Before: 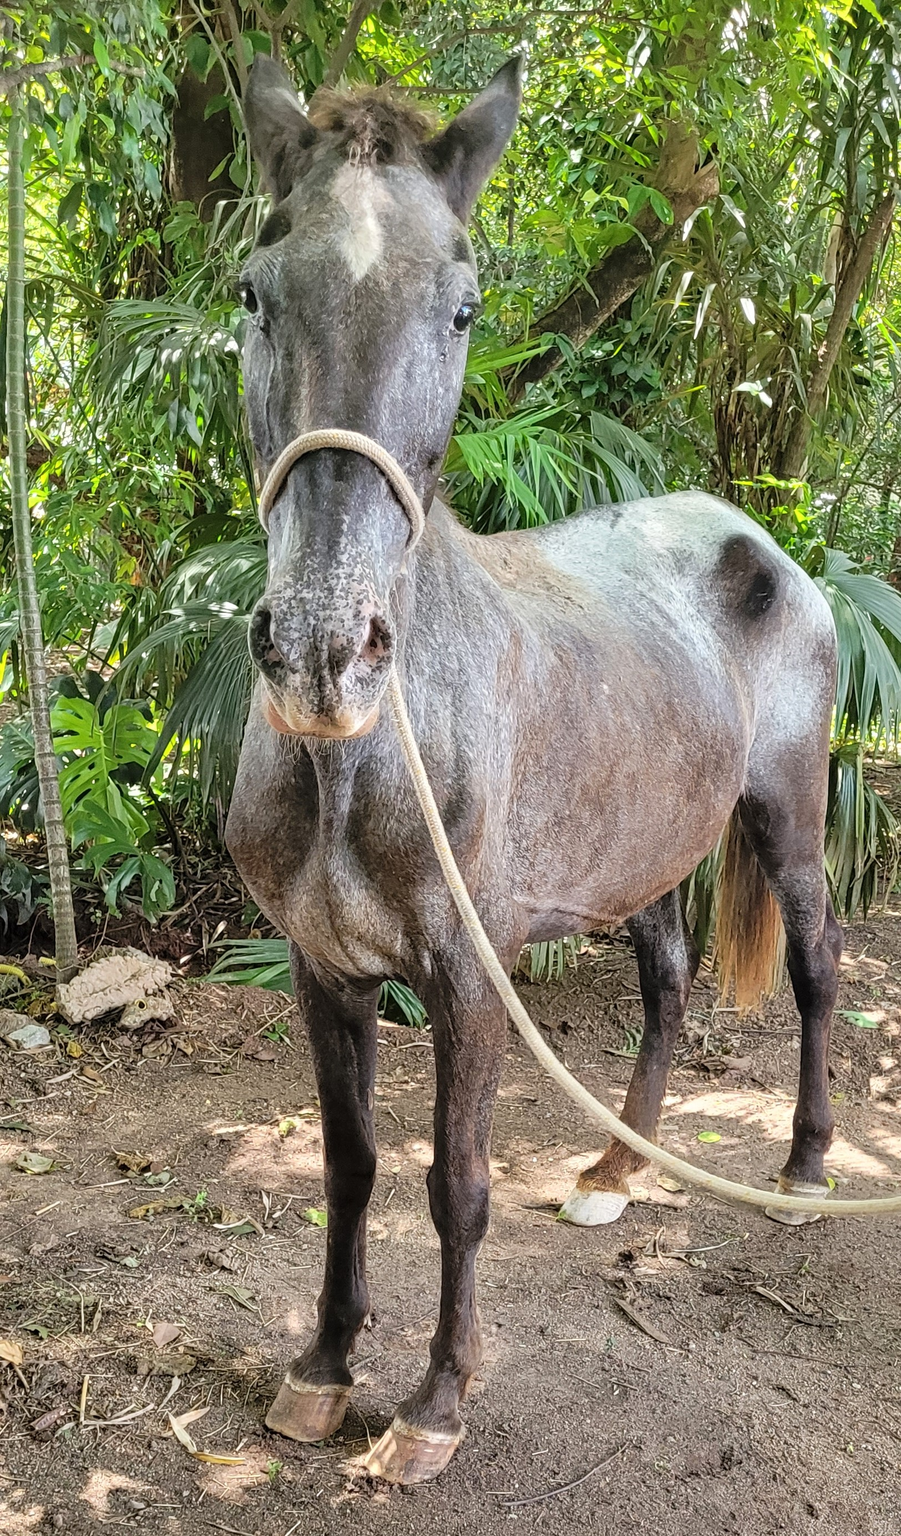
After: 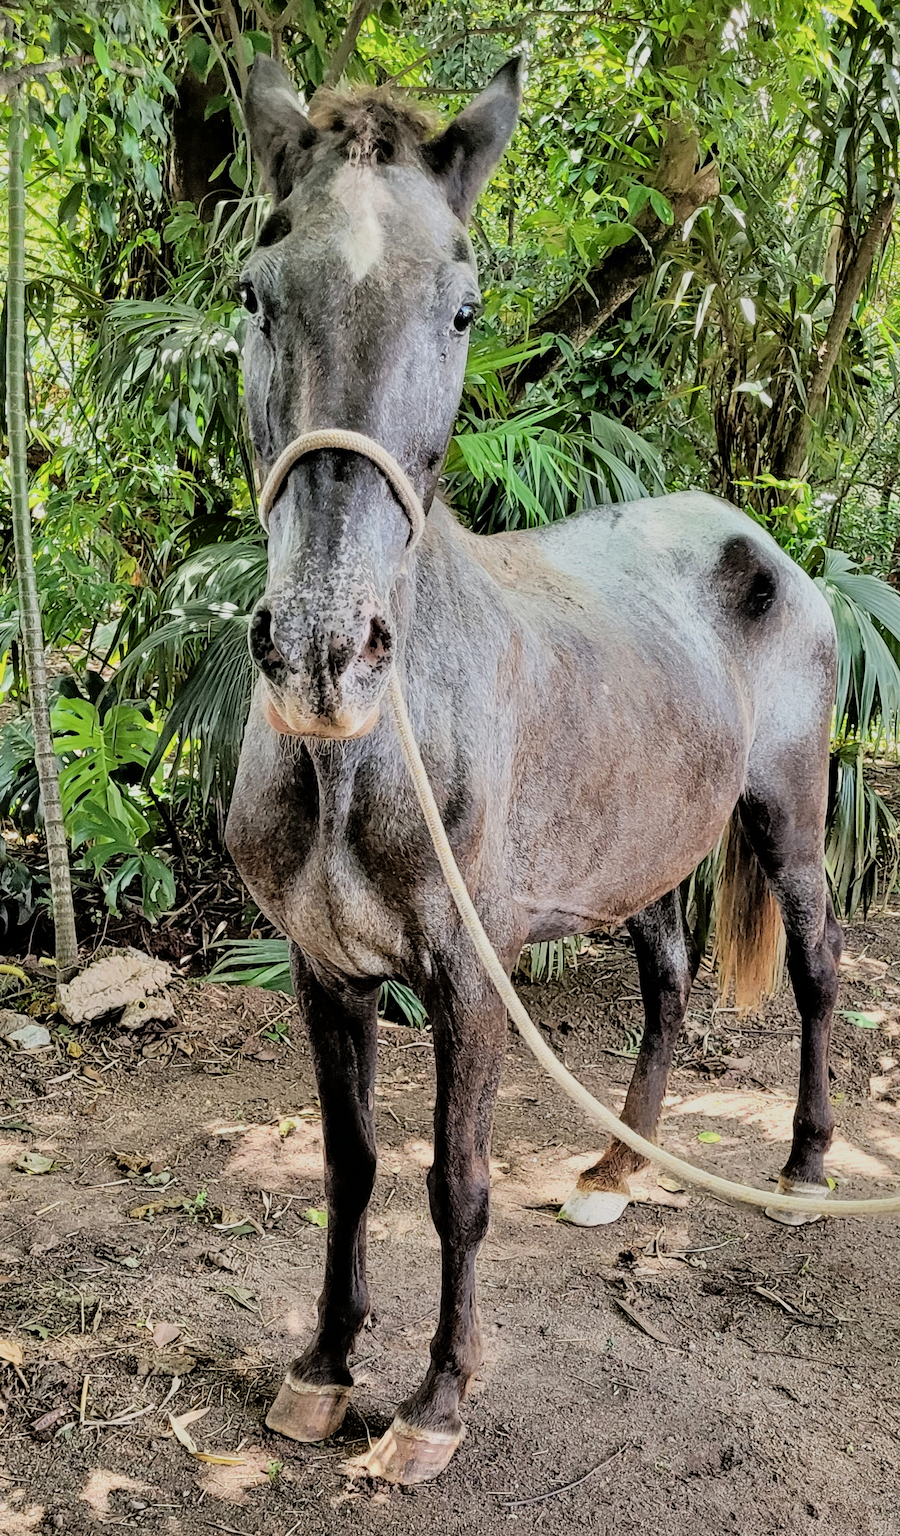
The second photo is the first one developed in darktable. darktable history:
filmic rgb: black relative exposure -7.15 EV, white relative exposure 5.36 EV, hardness 3.02, color science v6 (2022)
contrast equalizer: y [[0.586, 0.584, 0.576, 0.565, 0.552, 0.539], [0.5 ×6], [0.97, 0.959, 0.919, 0.859, 0.789, 0.717], [0 ×6], [0 ×6]]
